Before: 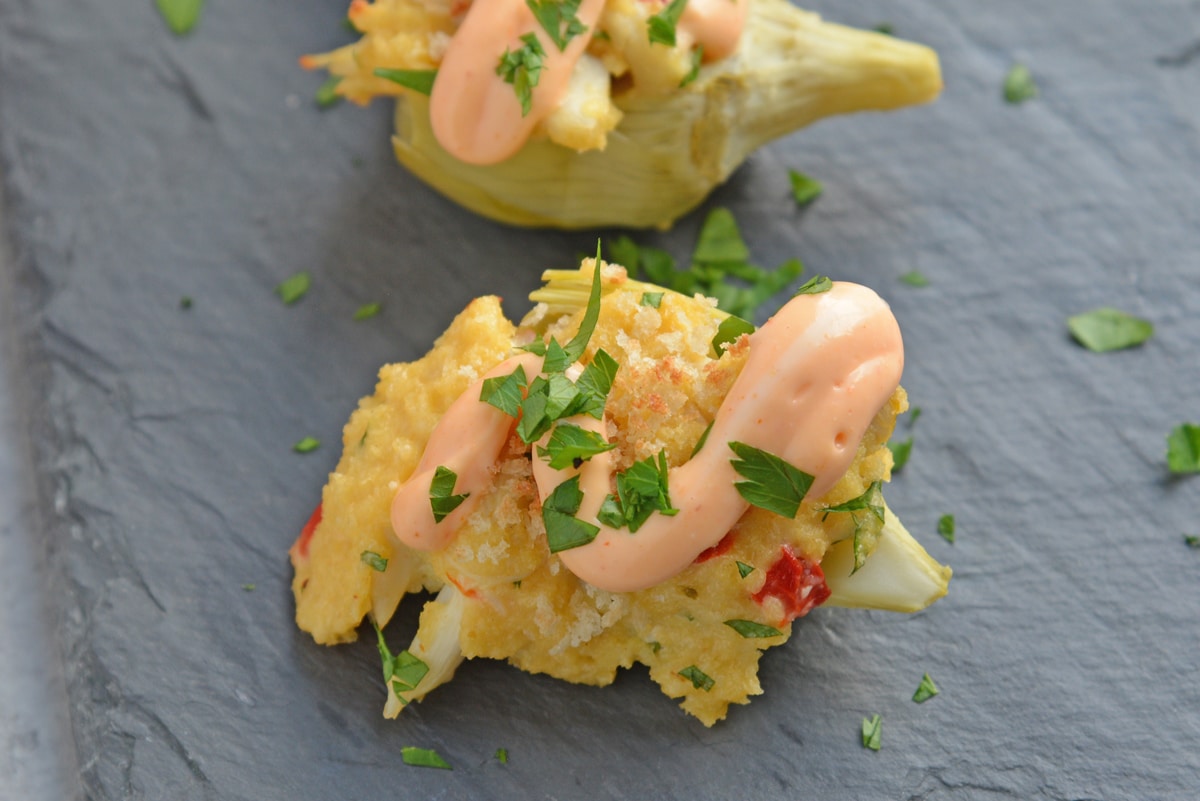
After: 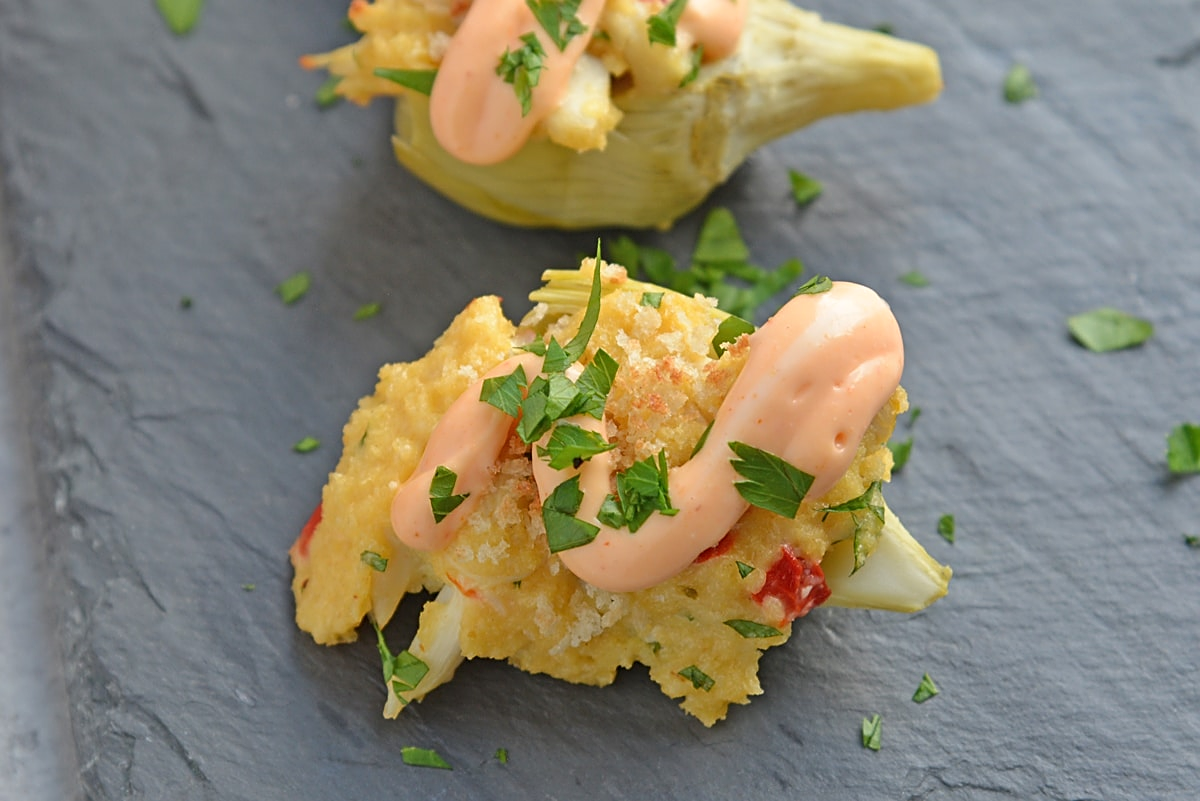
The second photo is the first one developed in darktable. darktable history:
shadows and highlights: shadows -1.76, highlights 39.82
sharpen: on, module defaults
